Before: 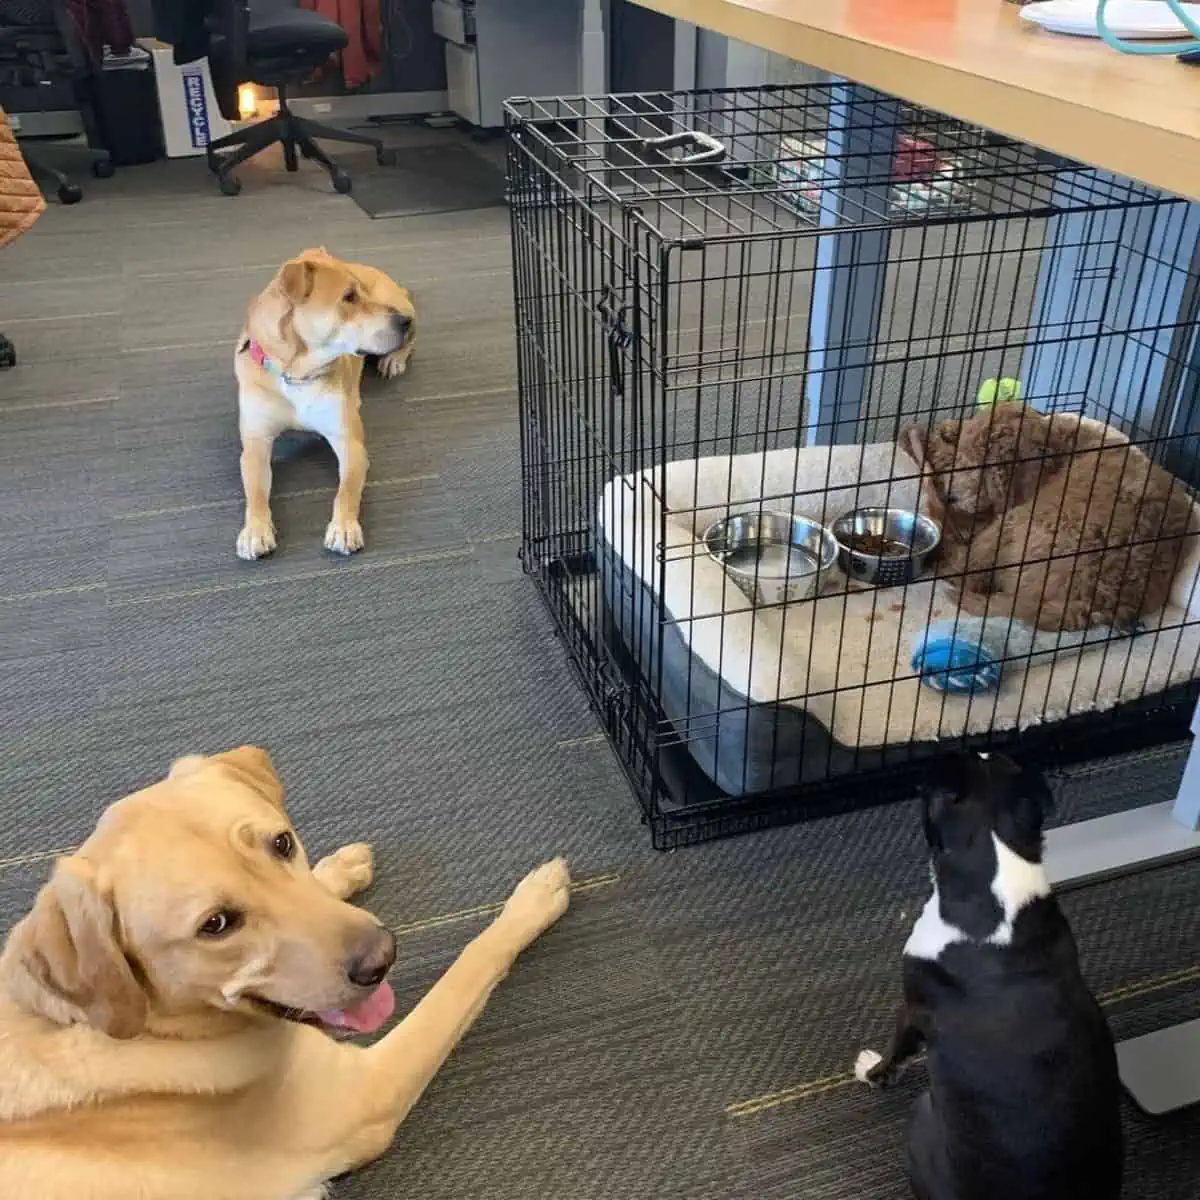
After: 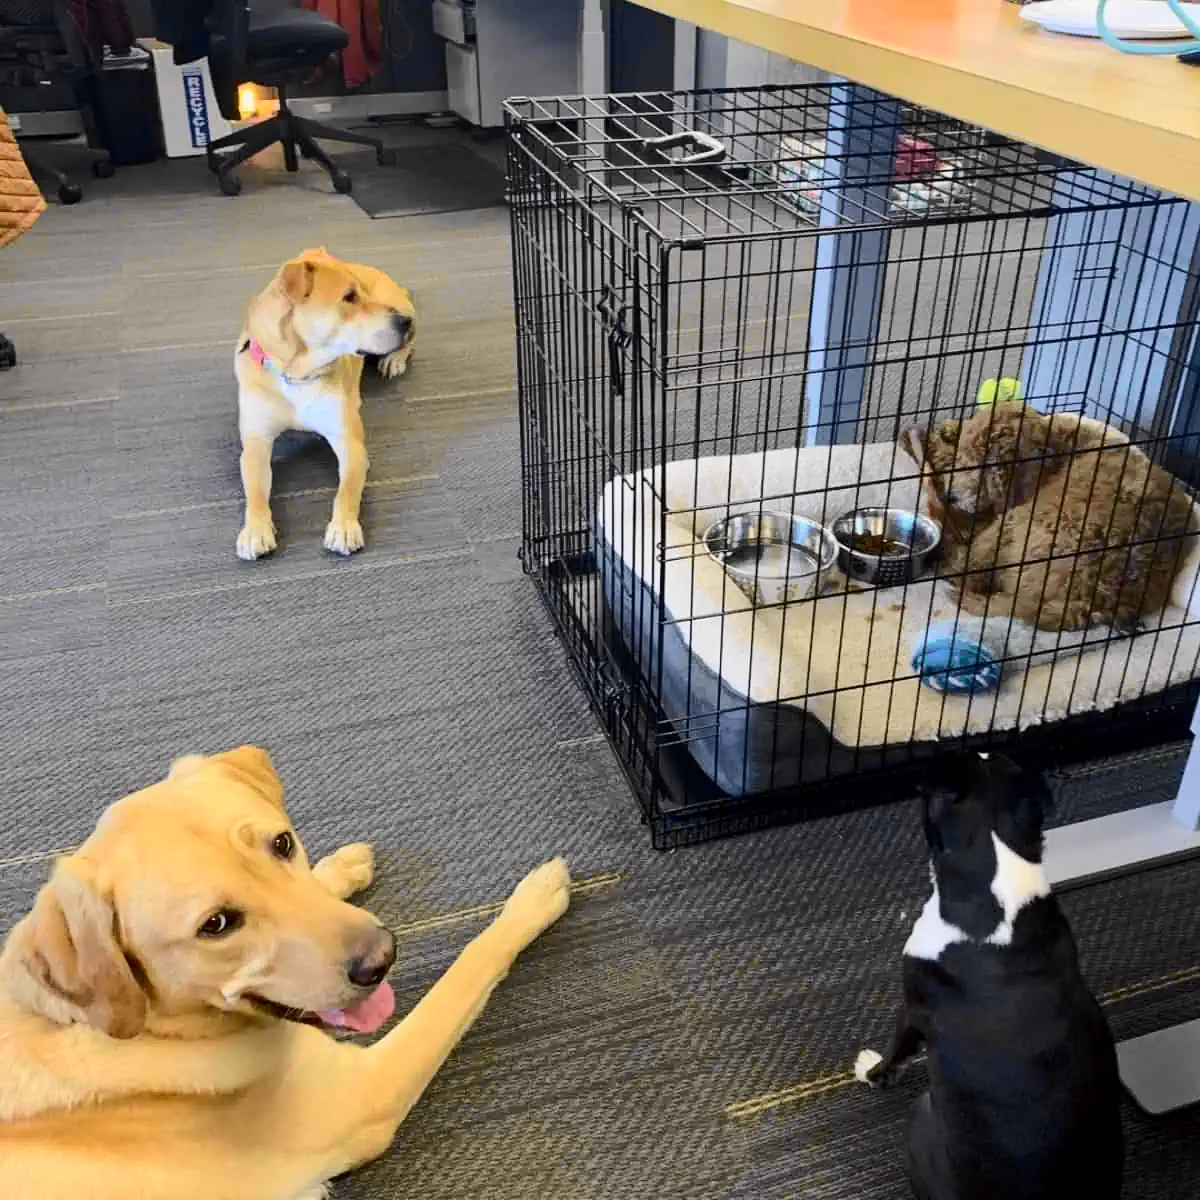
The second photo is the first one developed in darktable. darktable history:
tone curve: curves: ch0 [(0.017, 0) (0.107, 0.071) (0.295, 0.264) (0.447, 0.507) (0.54, 0.618) (0.733, 0.791) (0.879, 0.898) (1, 0.97)]; ch1 [(0, 0) (0.393, 0.415) (0.447, 0.448) (0.485, 0.497) (0.523, 0.515) (0.544, 0.55) (0.59, 0.609) (0.686, 0.686) (1, 1)]; ch2 [(0, 0) (0.369, 0.388) (0.449, 0.431) (0.499, 0.5) (0.521, 0.505) (0.53, 0.538) (0.579, 0.601) (0.669, 0.733) (1, 1)], color space Lab, independent channels, preserve colors none
